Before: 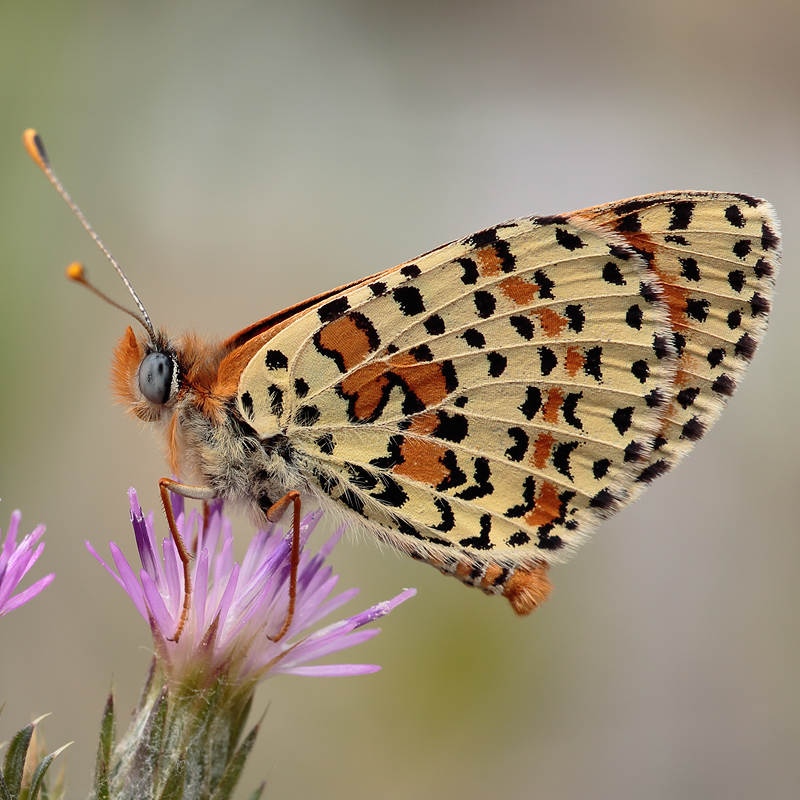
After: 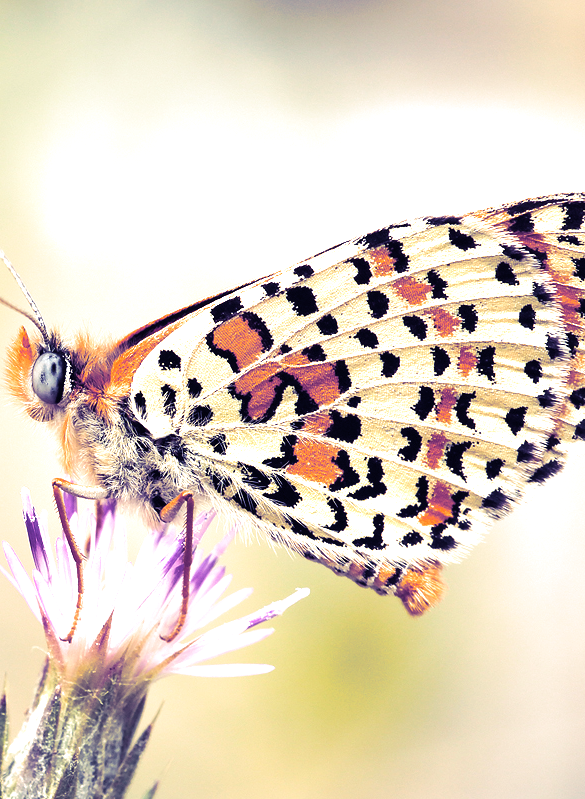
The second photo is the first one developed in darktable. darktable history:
split-toning: shadows › hue 242.67°, shadows › saturation 0.733, highlights › hue 45.33°, highlights › saturation 0.667, balance -53.304, compress 21.15%
crop: left 13.443%, right 13.31%
exposure: black level correction 0, exposure 1.5 EV, compensate exposure bias true, compensate highlight preservation false
